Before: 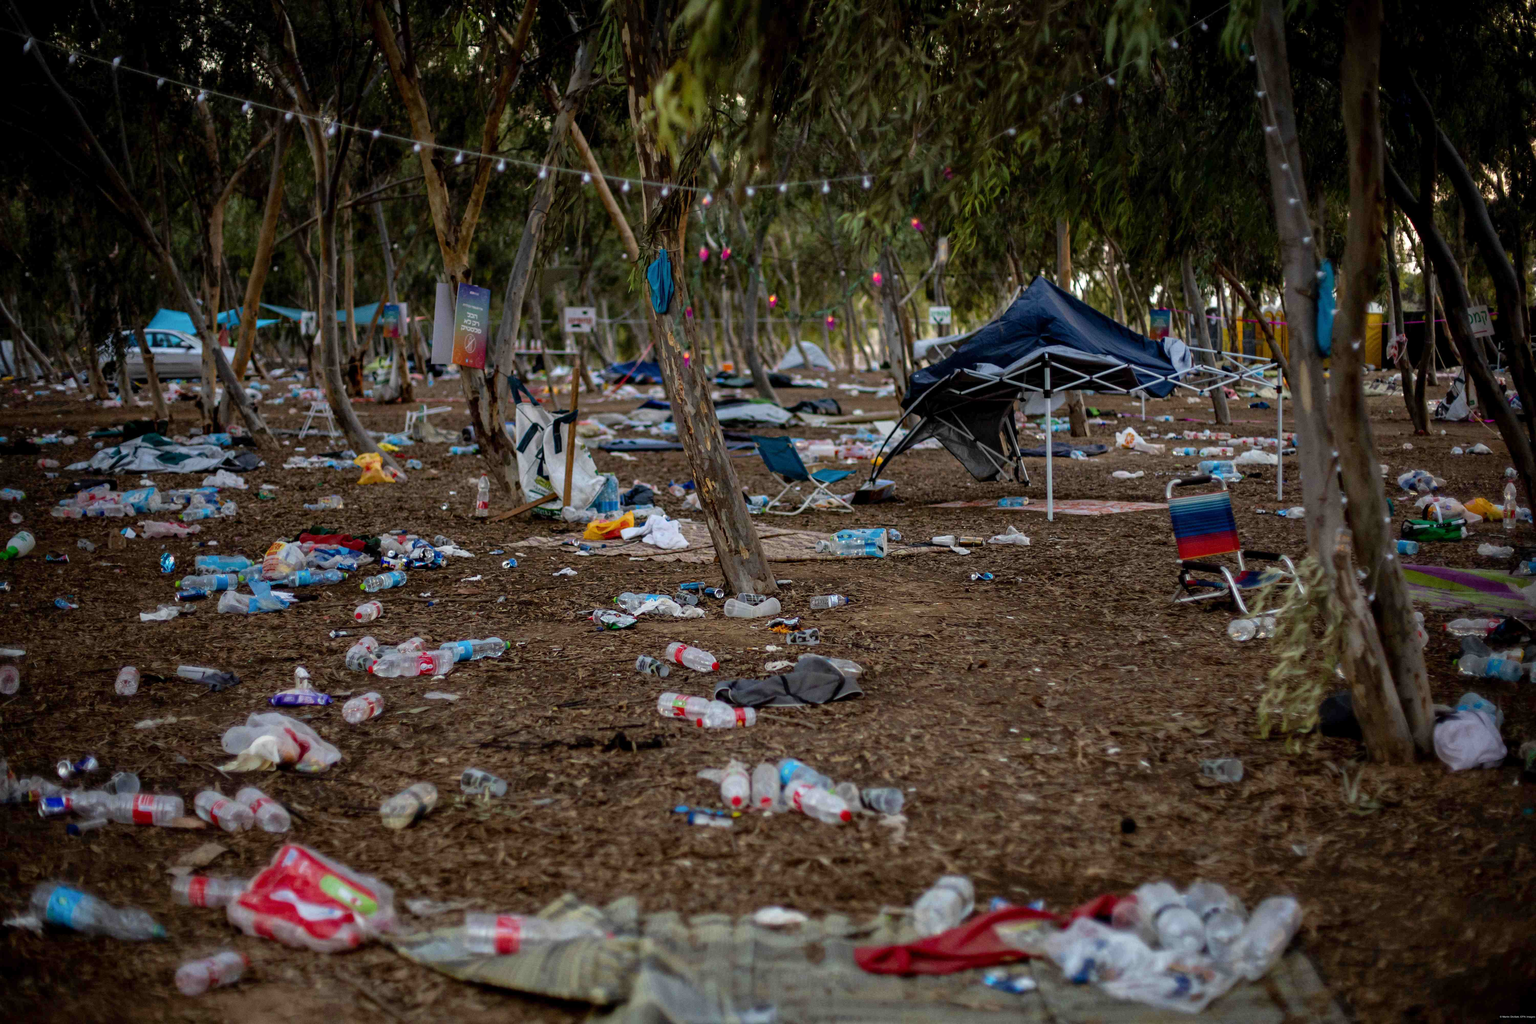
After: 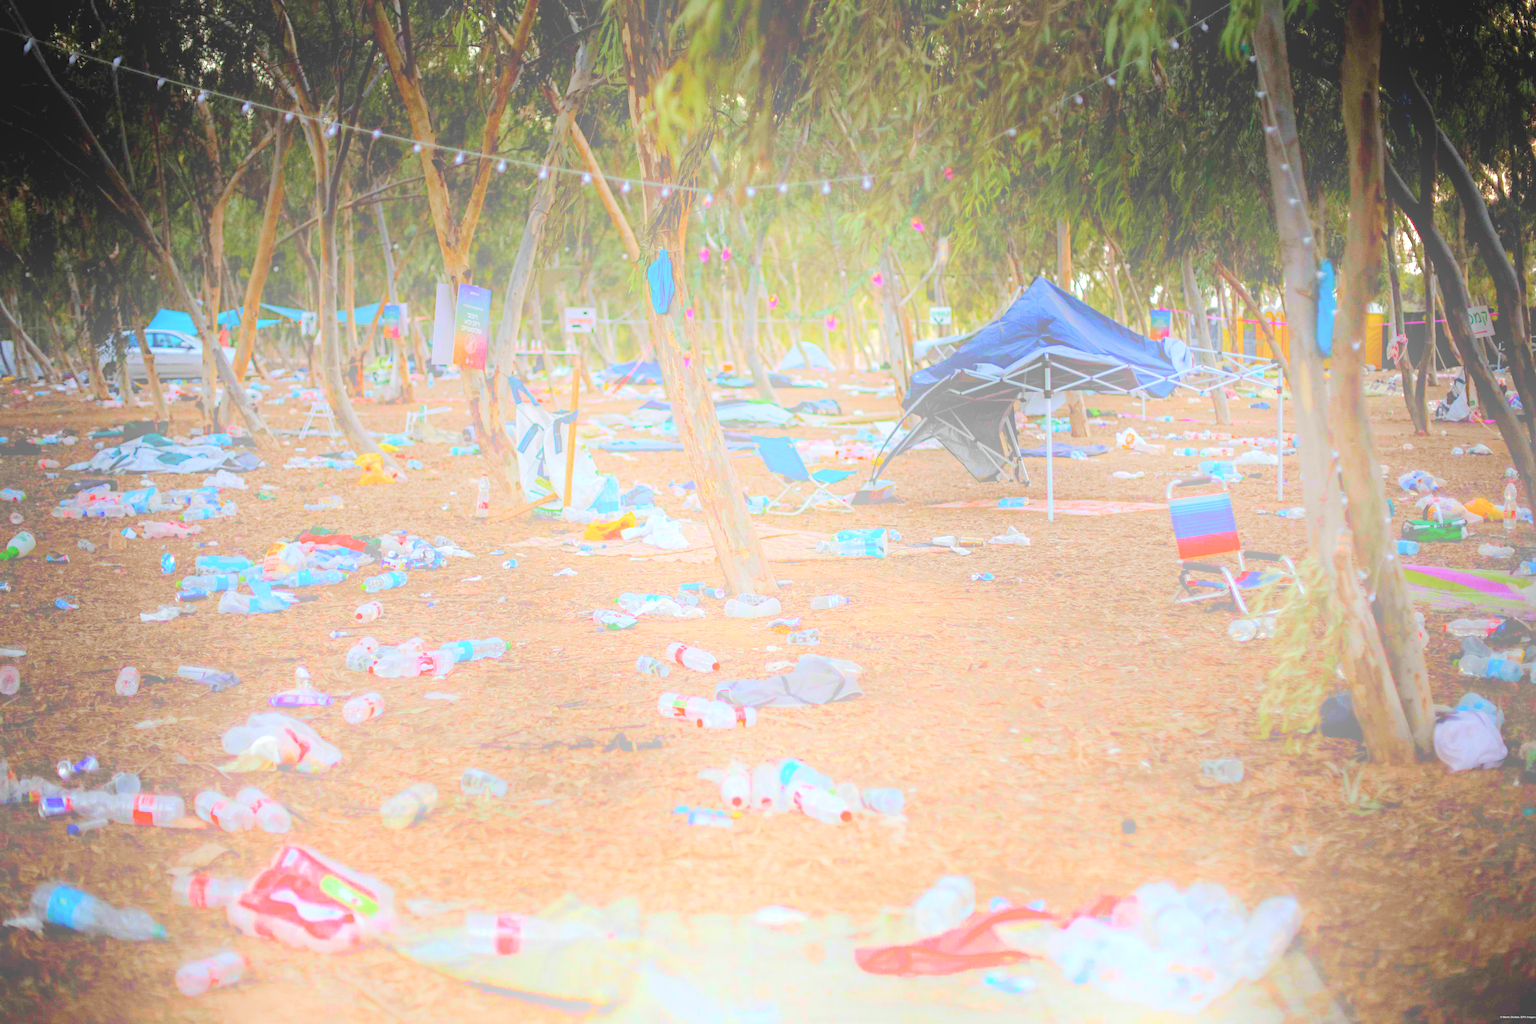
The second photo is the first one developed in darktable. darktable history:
haze removal: compatibility mode true, adaptive false
exposure: black level correction -0.002, exposure 0.54 EV, compensate highlight preservation false
tone curve: curves: ch0 [(0, 0) (0.004, 0.008) (0.077, 0.156) (0.169, 0.29) (0.774, 0.774) (1, 1)], color space Lab, linked channels, preserve colors none
white balance: red 0.982, blue 1.018
bloom: size 70%, threshold 25%, strength 70%
